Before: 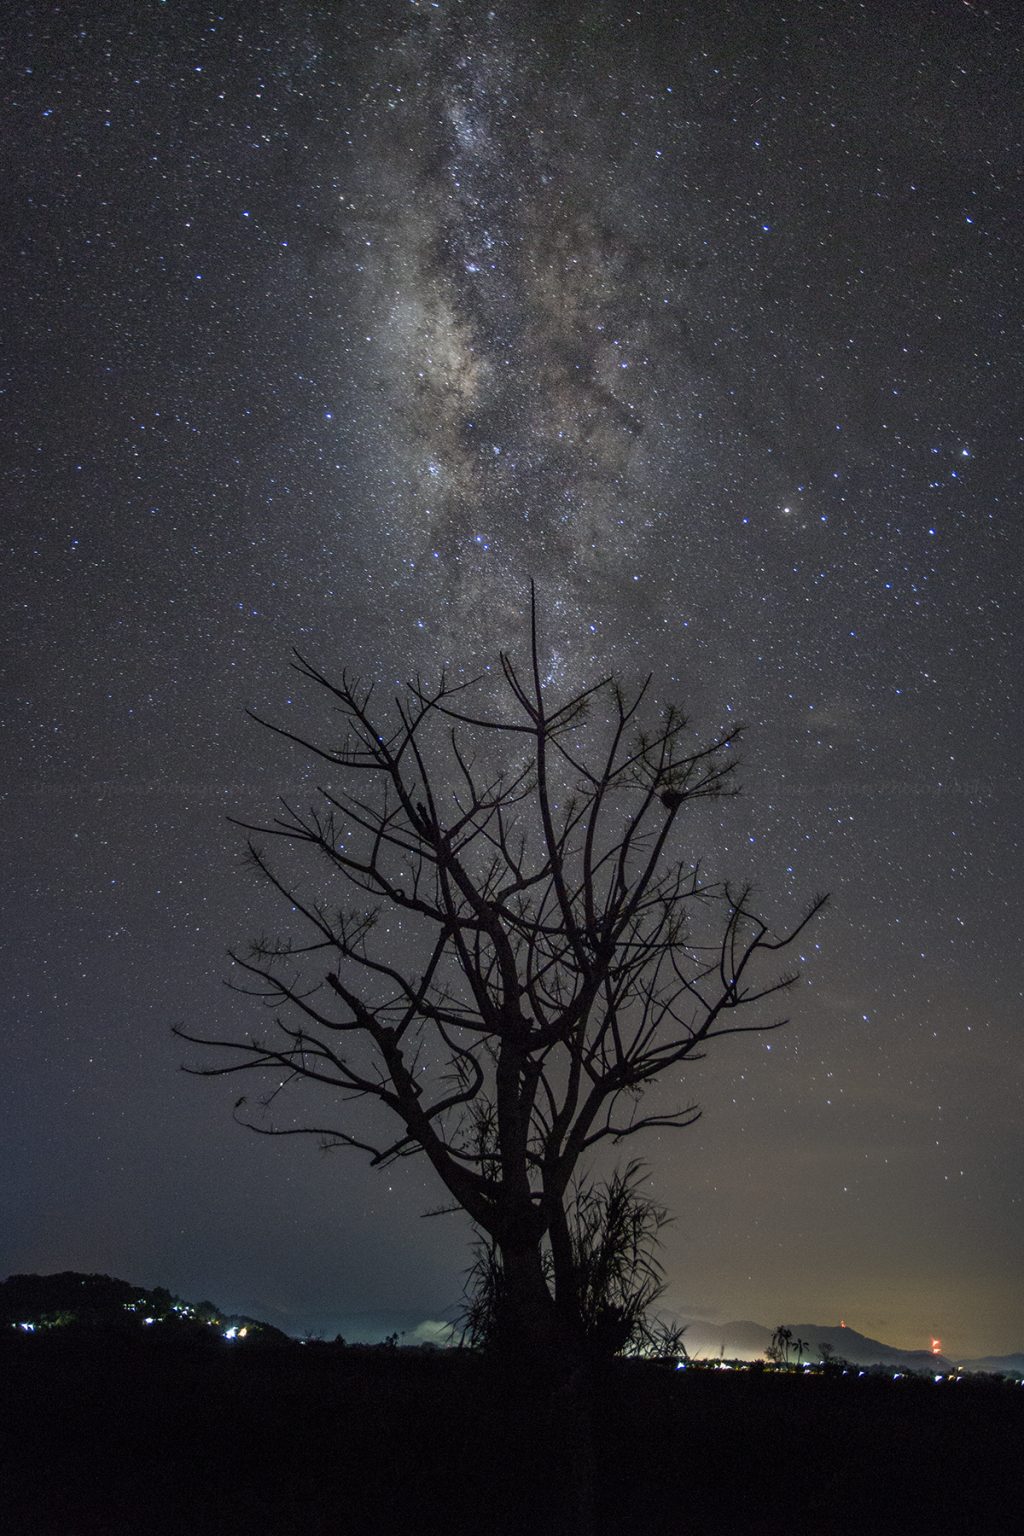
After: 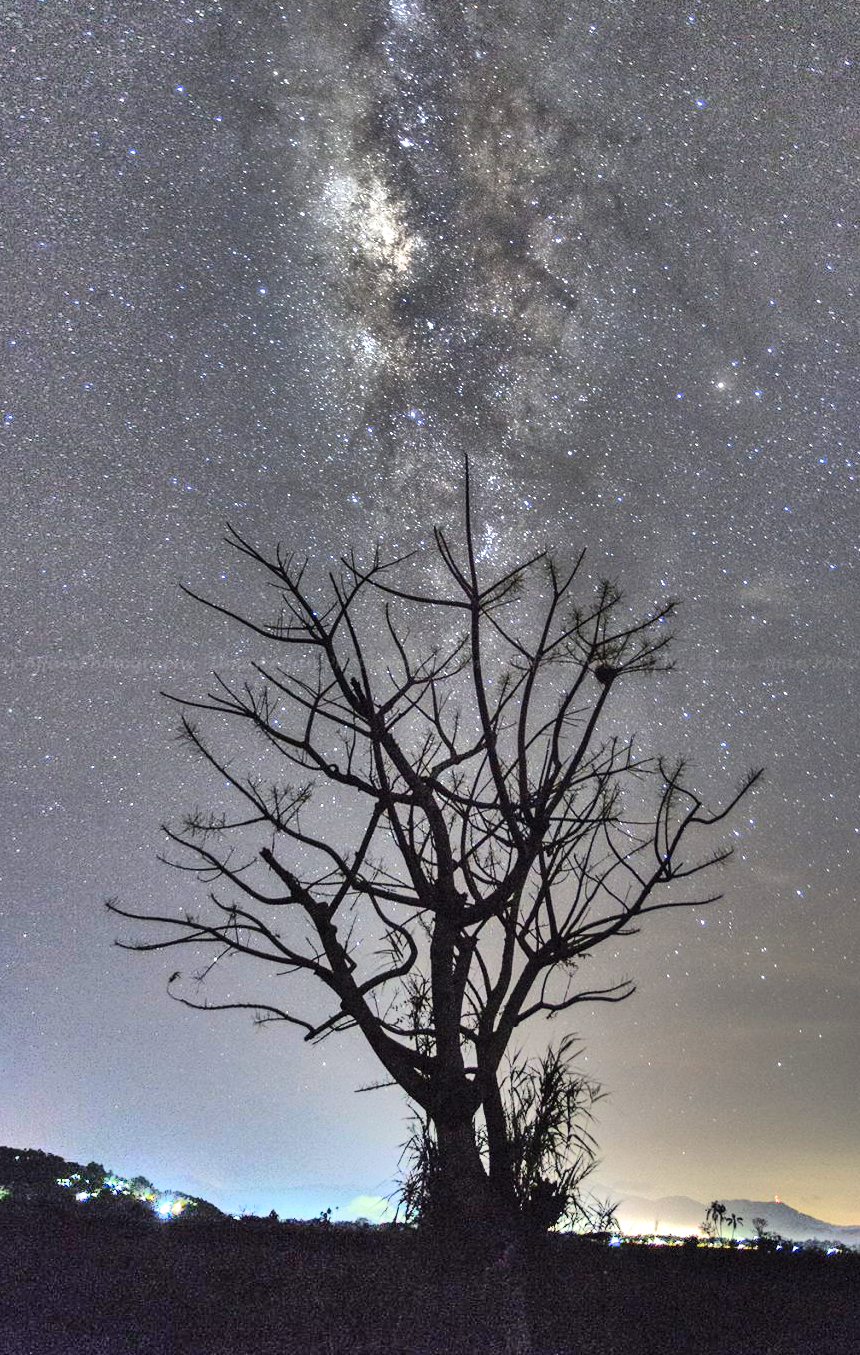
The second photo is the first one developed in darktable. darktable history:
tone equalizer: -8 EV -0.417 EV, -7 EV -0.389 EV, -6 EV -0.333 EV, -5 EV -0.222 EV, -3 EV 0.222 EV, -2 EV 0.333 EV, -1 EV 0.389 EV, +0 EV 0.417 EV, edges refinement/feathering 500, mask exposure compensation -1.57 EV, preserve details no
crop: left 6.446%, top 8.188%, right 9.538%, bottom 3.548%
base curve: curves: ch0 [(0, 0) (0.564, 0.291) (0.802, 0.731) (1, 1)]
grain: coarseness 0.81 ISO, strength 1.34%, mid-tones bias 0%
shadows and highlights: radius 123.98, shadows 100, white point adjustment -3, highlights -100, highlights color adjustment 89.84%, soften with gaussian
exposure: black level correction 0, exposure 1.379 EV, compensate exposure bias true, compensate highlight preservation false
